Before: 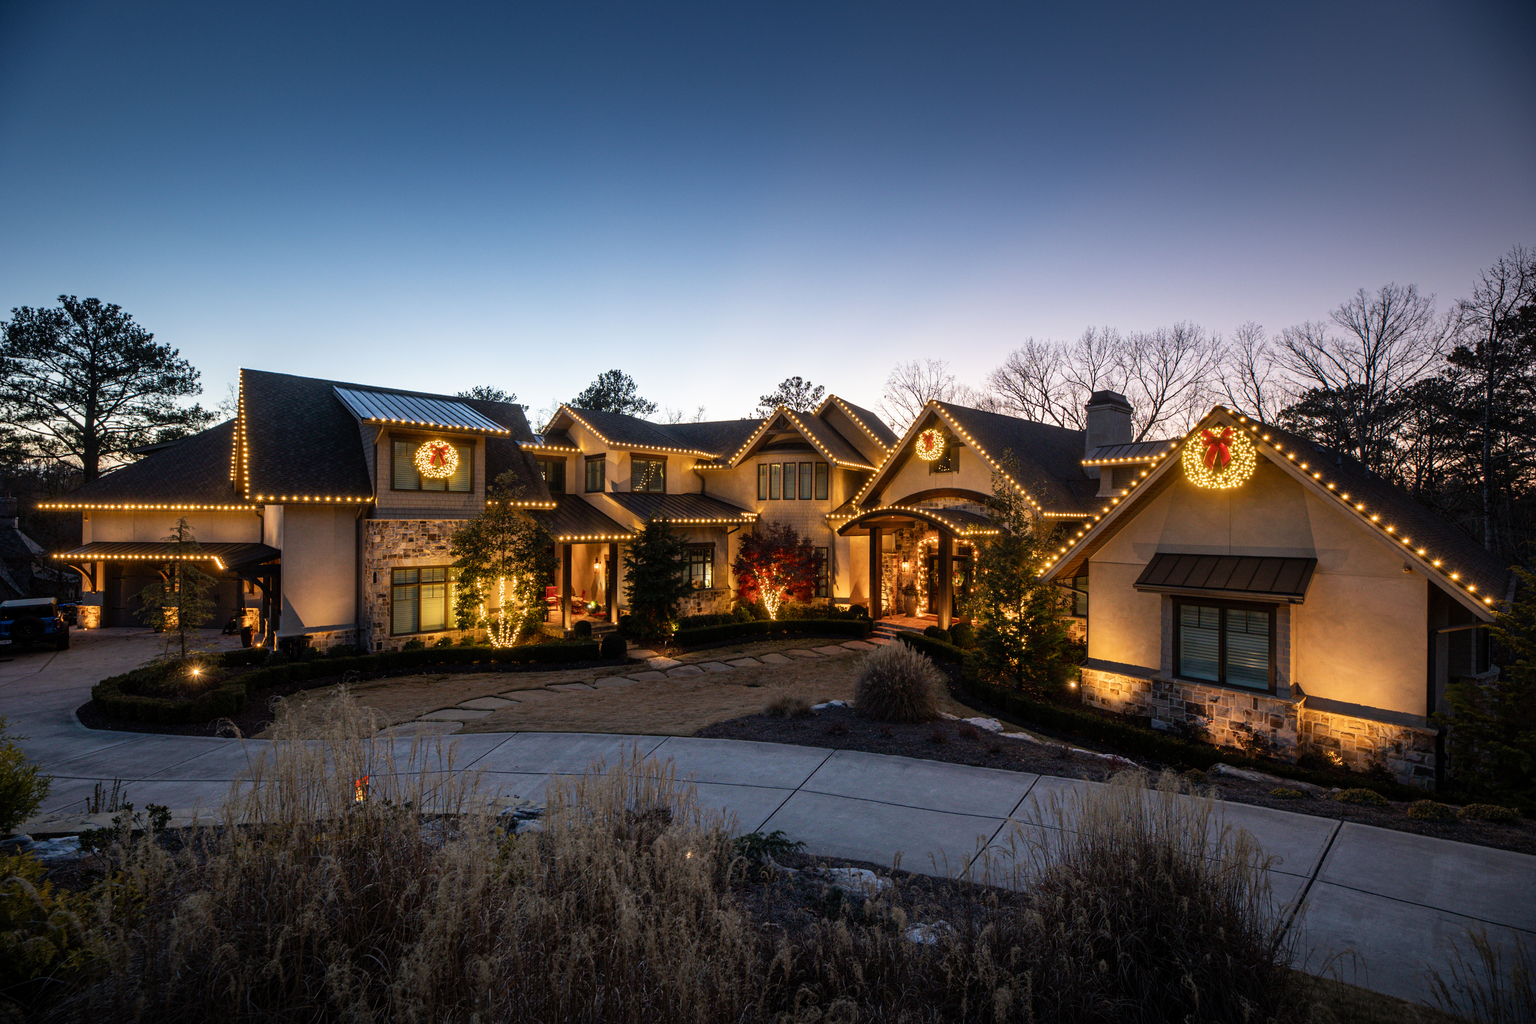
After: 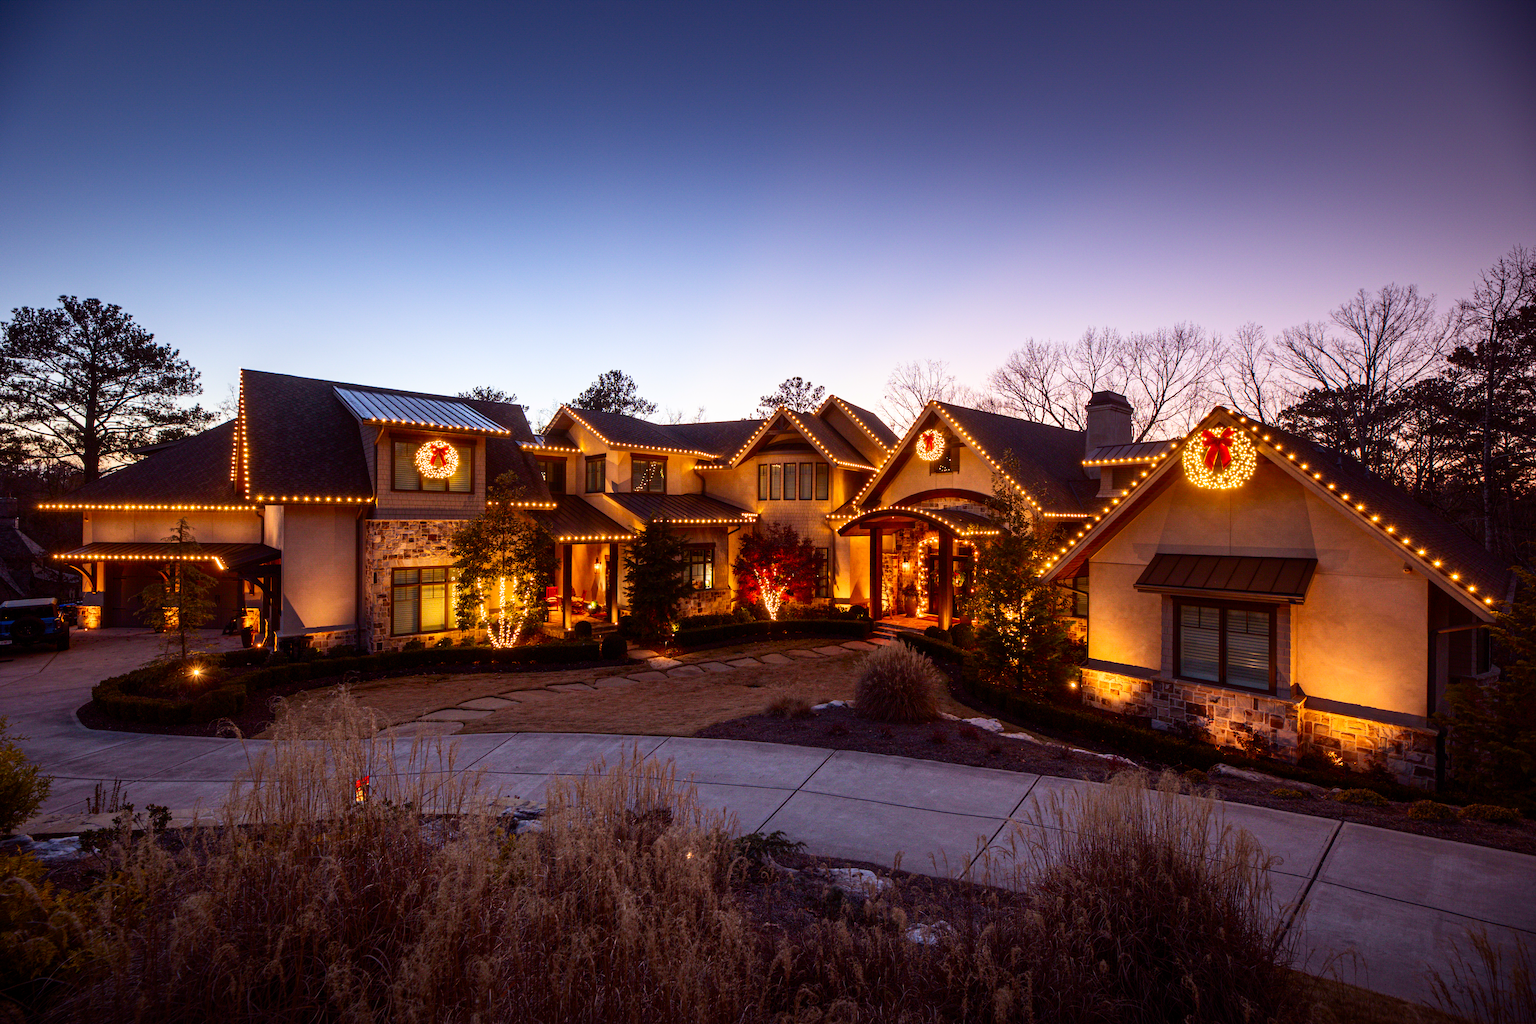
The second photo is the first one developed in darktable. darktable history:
contrast brightness saturation: contrast 0.16, saturation 0.32
rgb levels: mode RGB, independent channels, levels [[0, 0.474, 1], [0, 0.5, 1], [0, 0.5, 1]]
